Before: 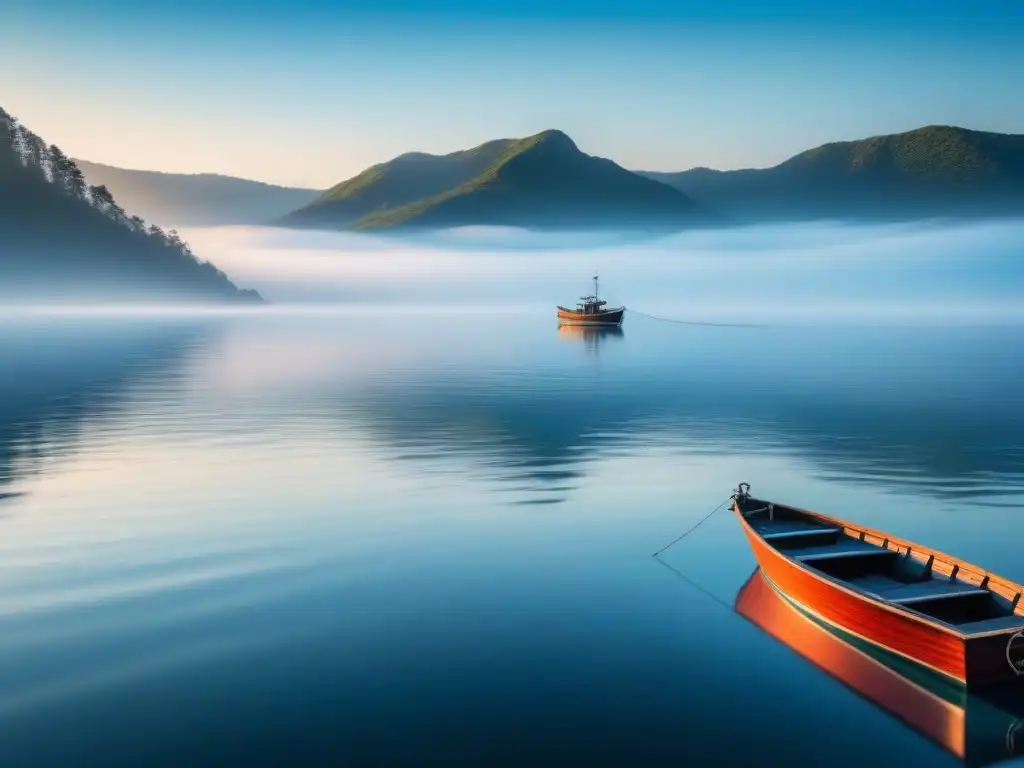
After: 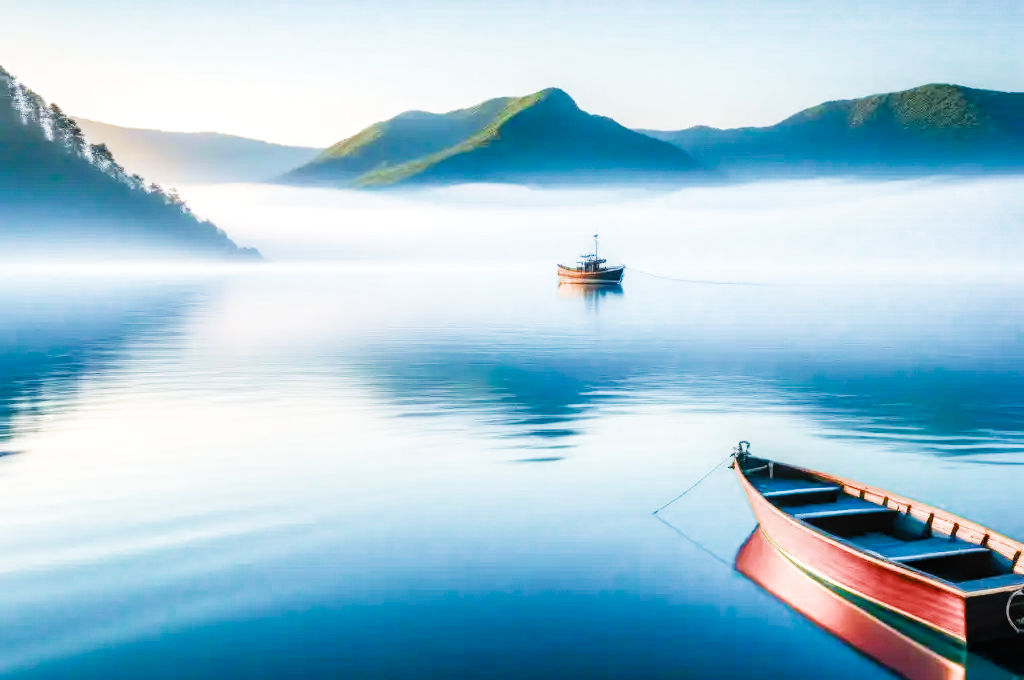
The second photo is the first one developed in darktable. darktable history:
filmic rgb: black relative exposure -7.65 EV, white relative exposure 4.56 EV, threshold 3.05 EV, hardness 3.61, color science v4 (2020), enable highlight reconstruction true
crop and rotate: top 5.479%, bottom 5.88%
local contrast: on, module defaults
exposure: black level correction 0, exposure 1.341 EV, compensate highlight preservation false
color balance rgb: global offset › luminance -0.332%, global offset › chroma 0.107%, global offset › hue 163.76°, perceptual saturation grading › global saturation 17.969%, perceptual brilliance grading › highlights 11.12%, perceptual brilliance grading › shadows -11.529%, global vibrance 40.663%
